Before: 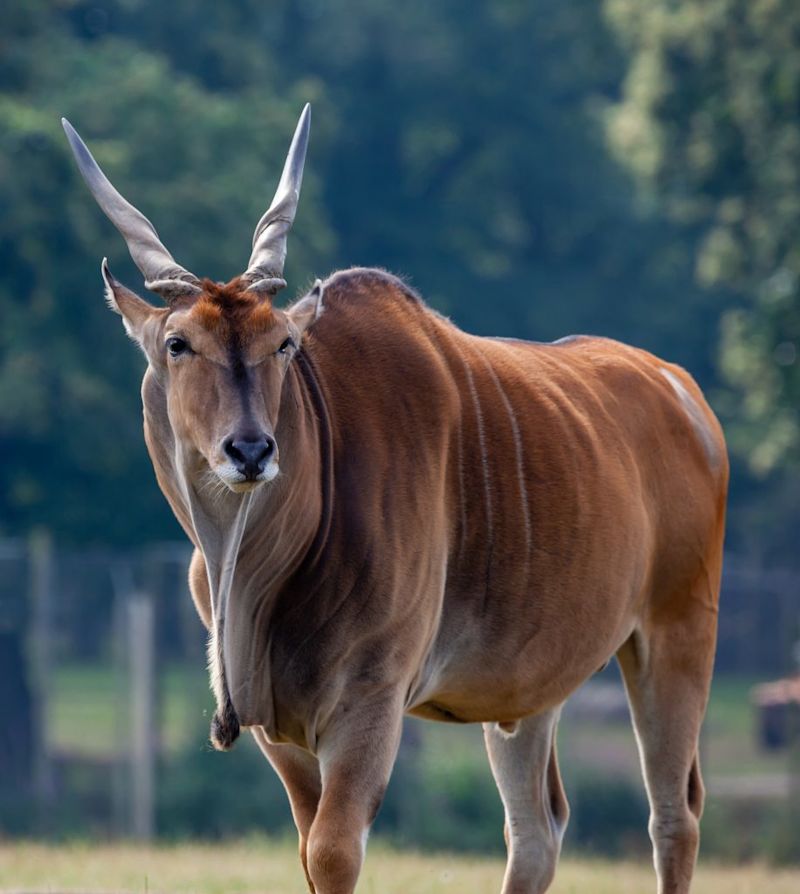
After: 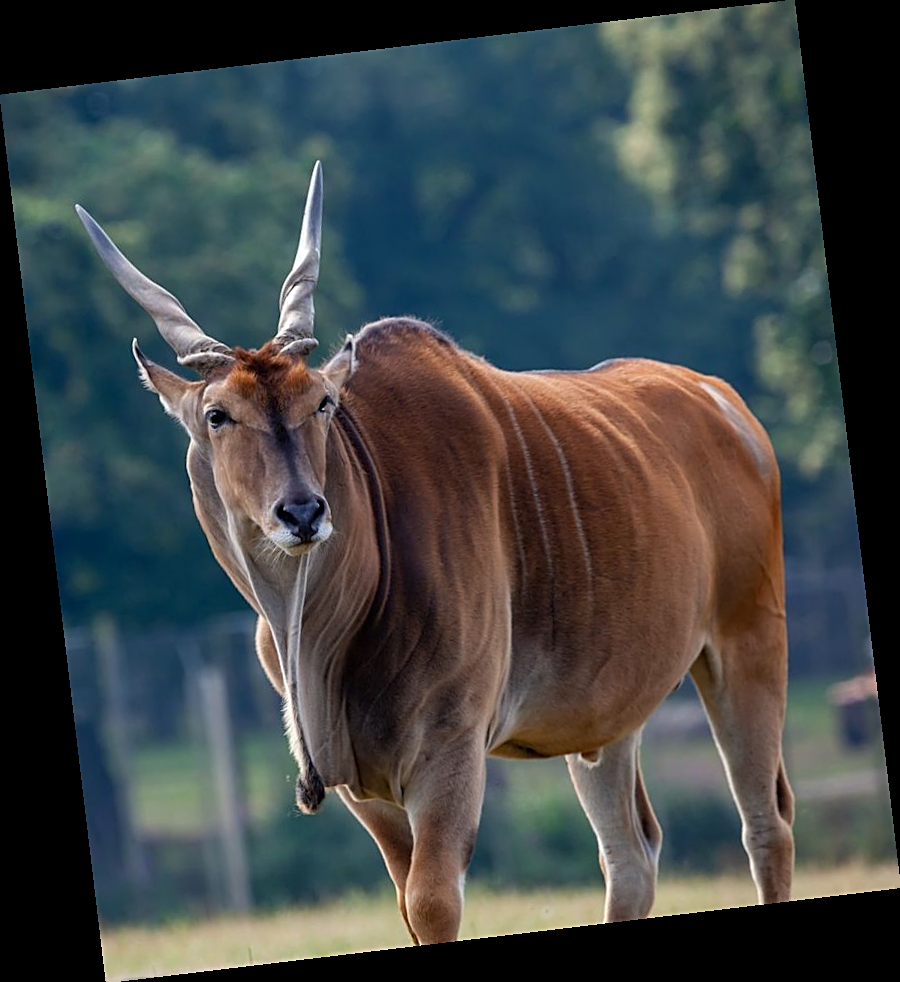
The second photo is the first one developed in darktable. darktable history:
sharpen: on, module defaults
rotate and perspective: rotation -6.83°, automatic cropping off
